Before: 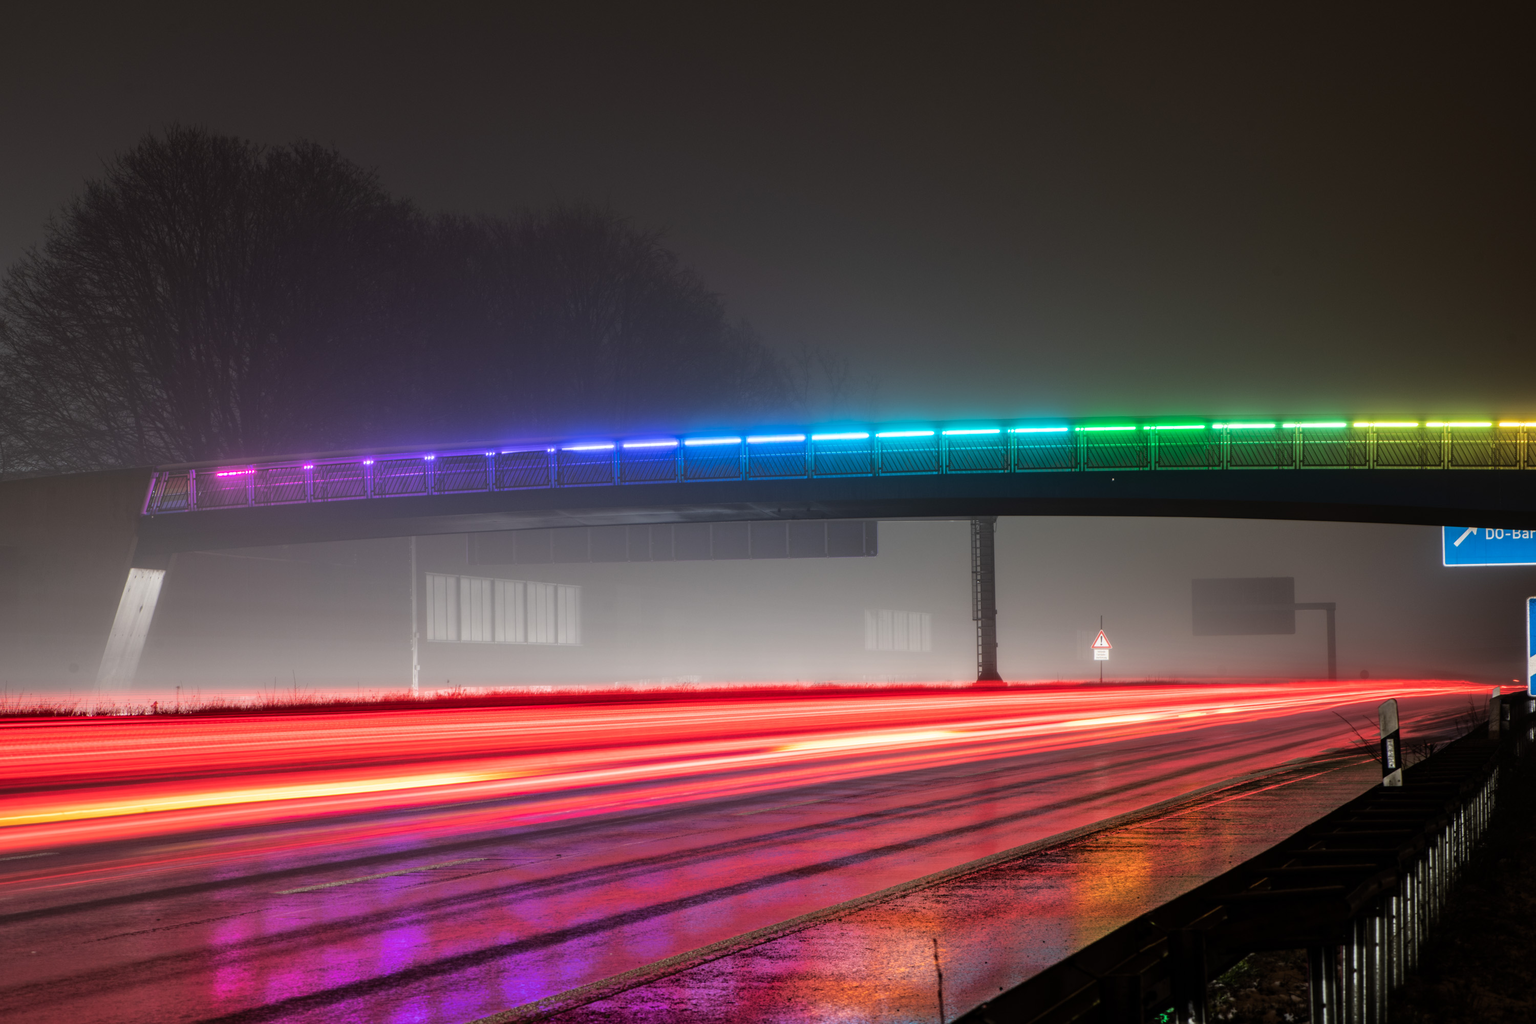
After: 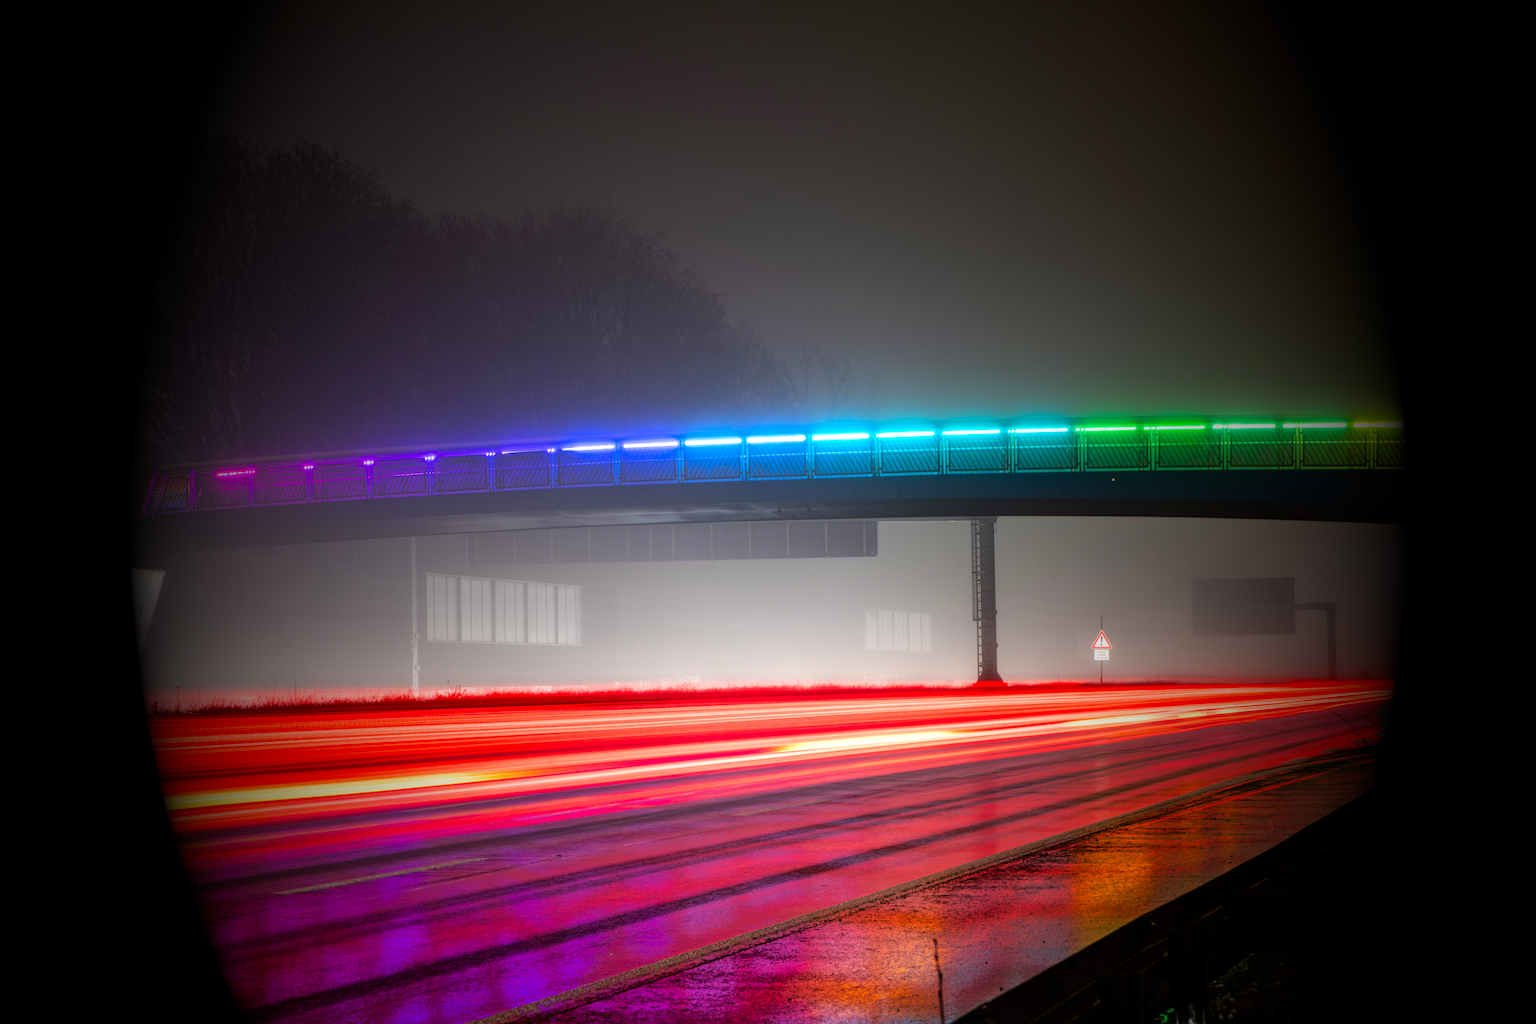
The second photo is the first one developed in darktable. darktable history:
exposure: exposure 0.6 EV, compensate highlight preservation false
levels: levels [0, 0.478, 1]
vignetting: fall-off start 15.9%, fall-off radius 100%, brightness -1, saturation 0.5, width/height ratio 0.719
